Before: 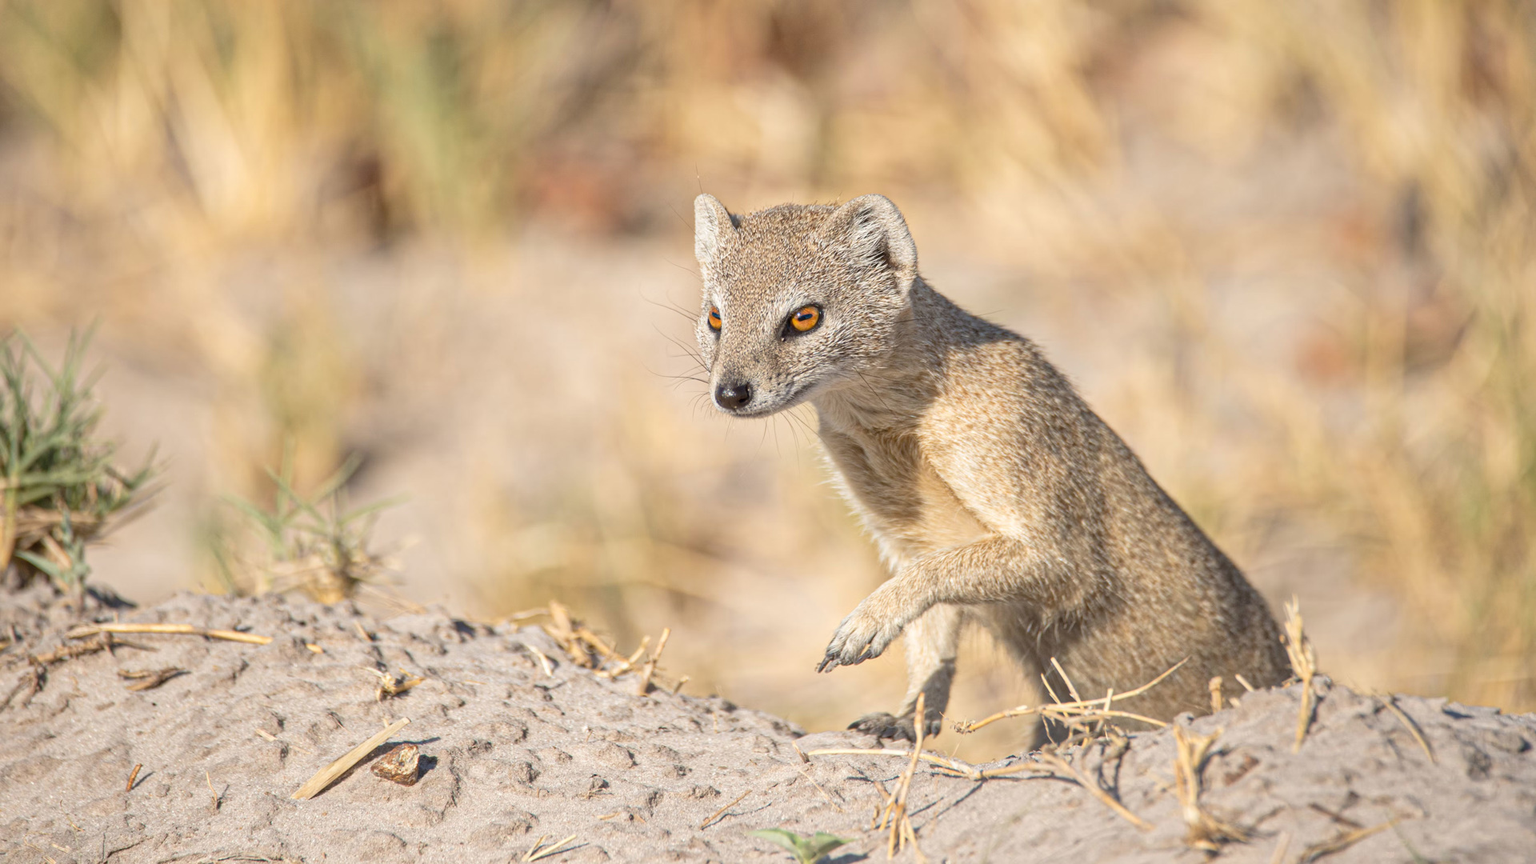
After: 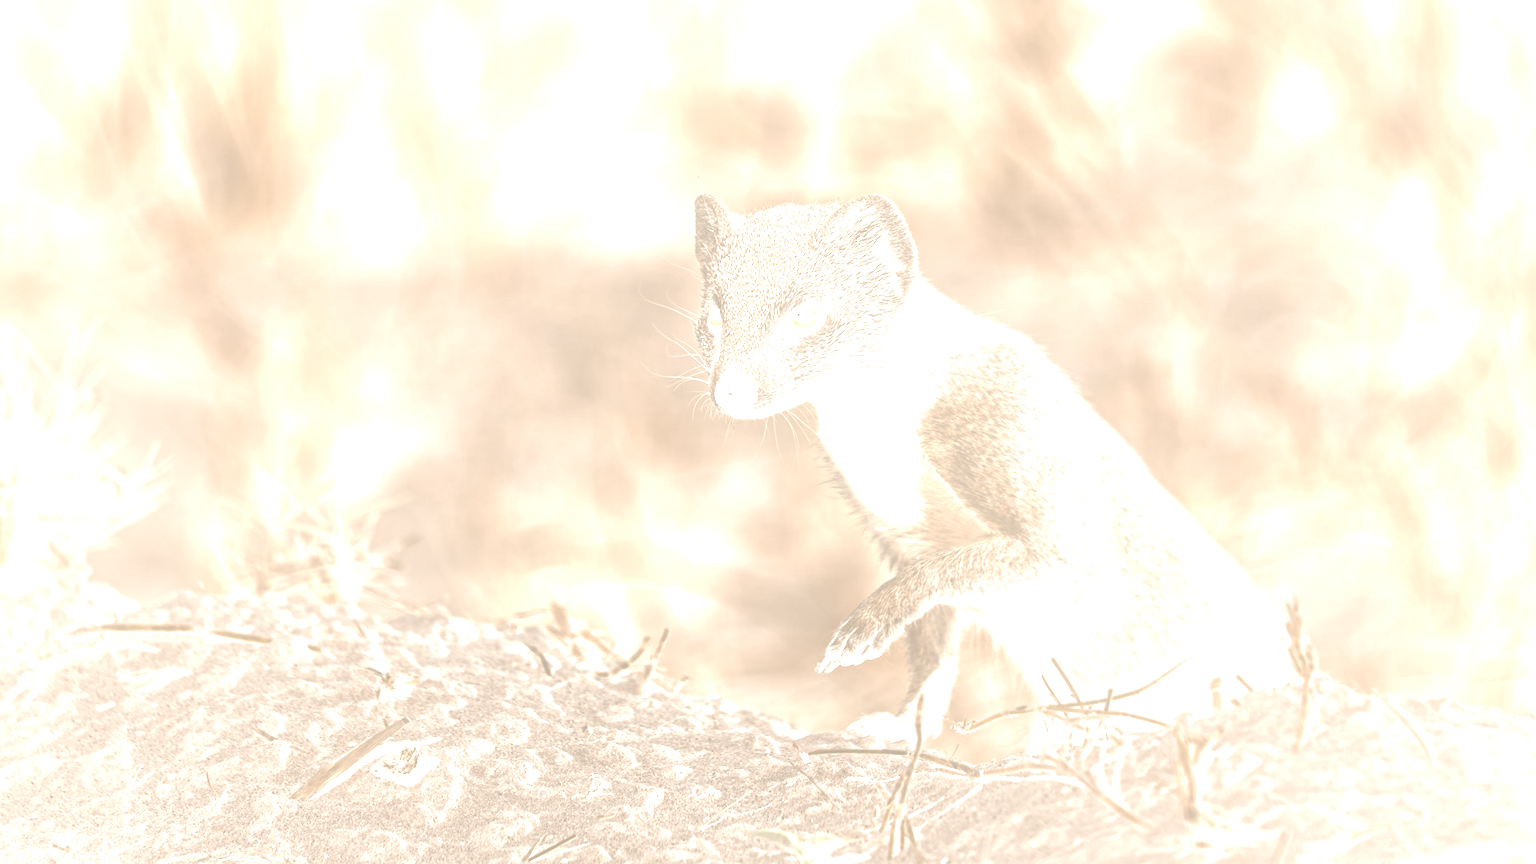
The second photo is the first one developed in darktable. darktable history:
exposure: black level correction 0, exposure 0.9 EV, compensate highlight preservation false
color zones: curves: ch1 [(0, 0.153) (0.143, 0.15) (0.286, 0.151) (0.429, 0.152) (0.571, 0.152) (0.714, 0.151) (0.857, 0.151) (1, 0.153)]
white balance: red 1.138, green 0.996, blue 0.812
bloom: size 25%, threshold 5%, strength 90%
